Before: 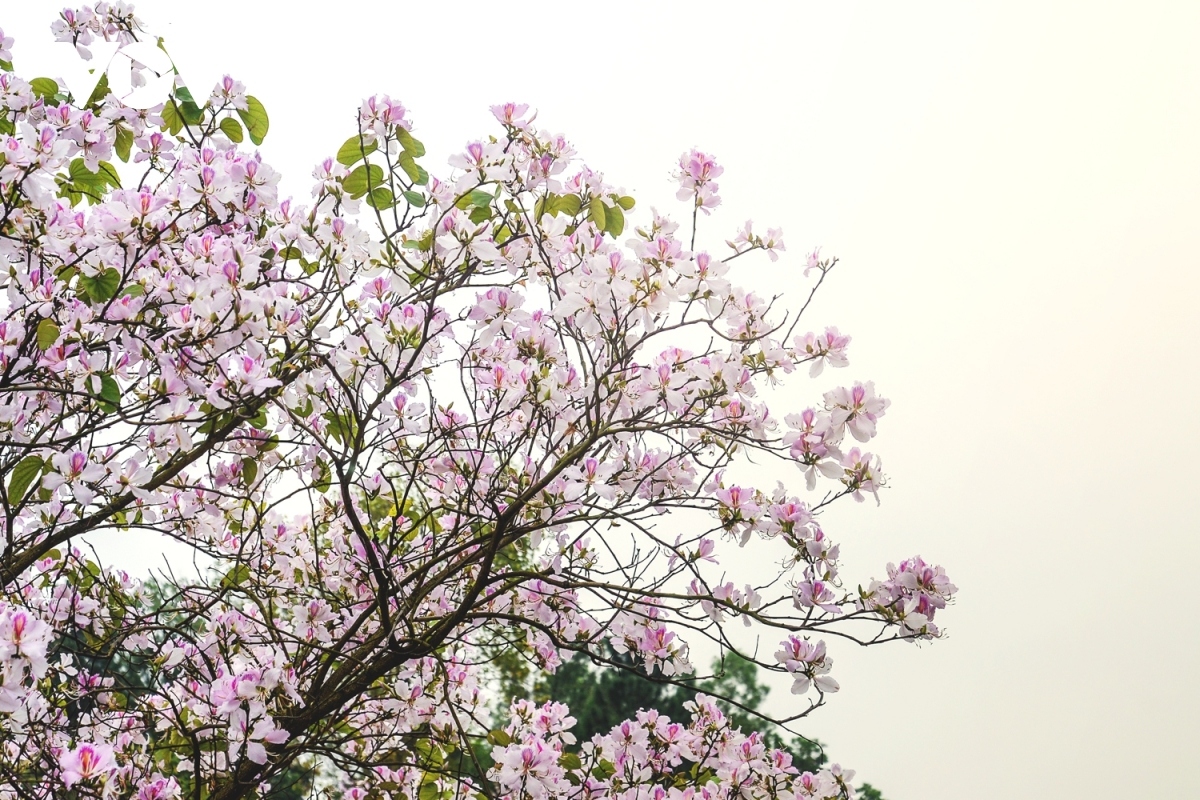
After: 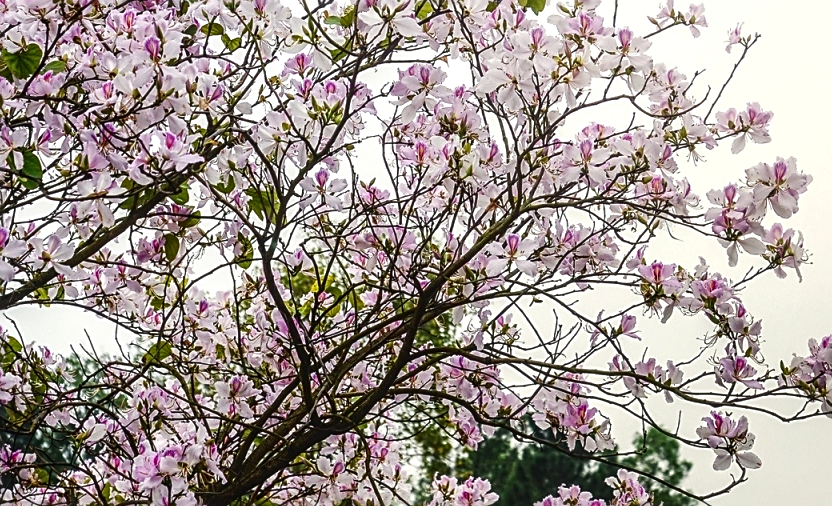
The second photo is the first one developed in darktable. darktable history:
local contrast: detail 130%
contrast brightness saturation: brightness -0.211, saturation 0.076
sharpen: on, module defaults
crop: left 6.547%, top 28.08%, right 24.08%, bottom 8.663%
